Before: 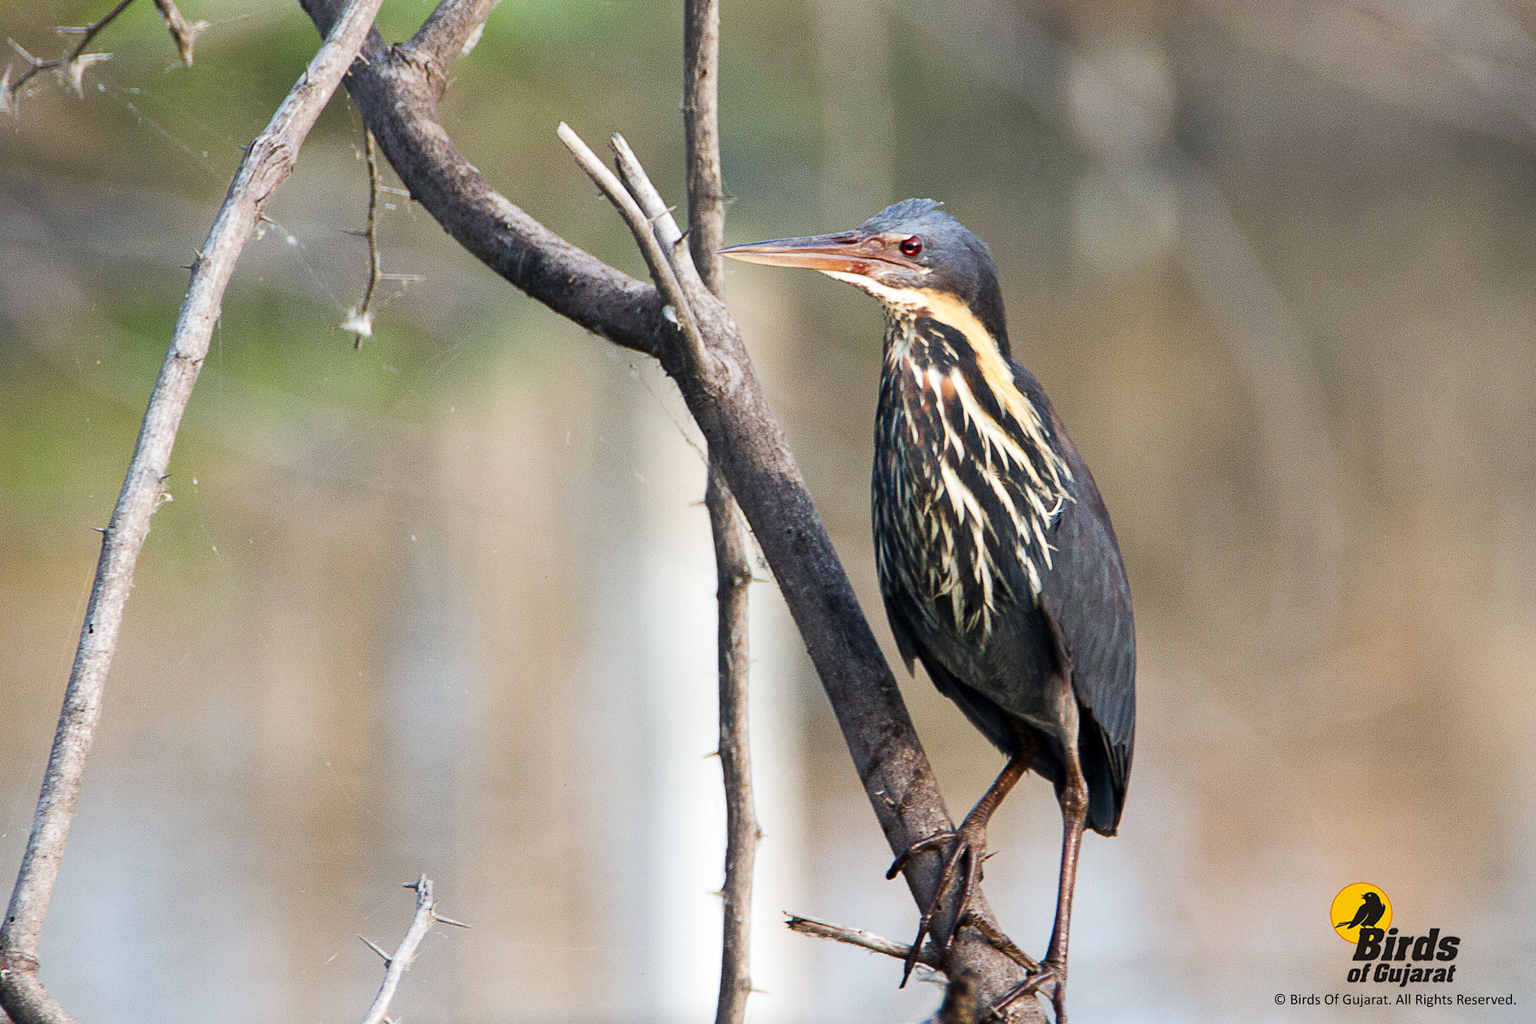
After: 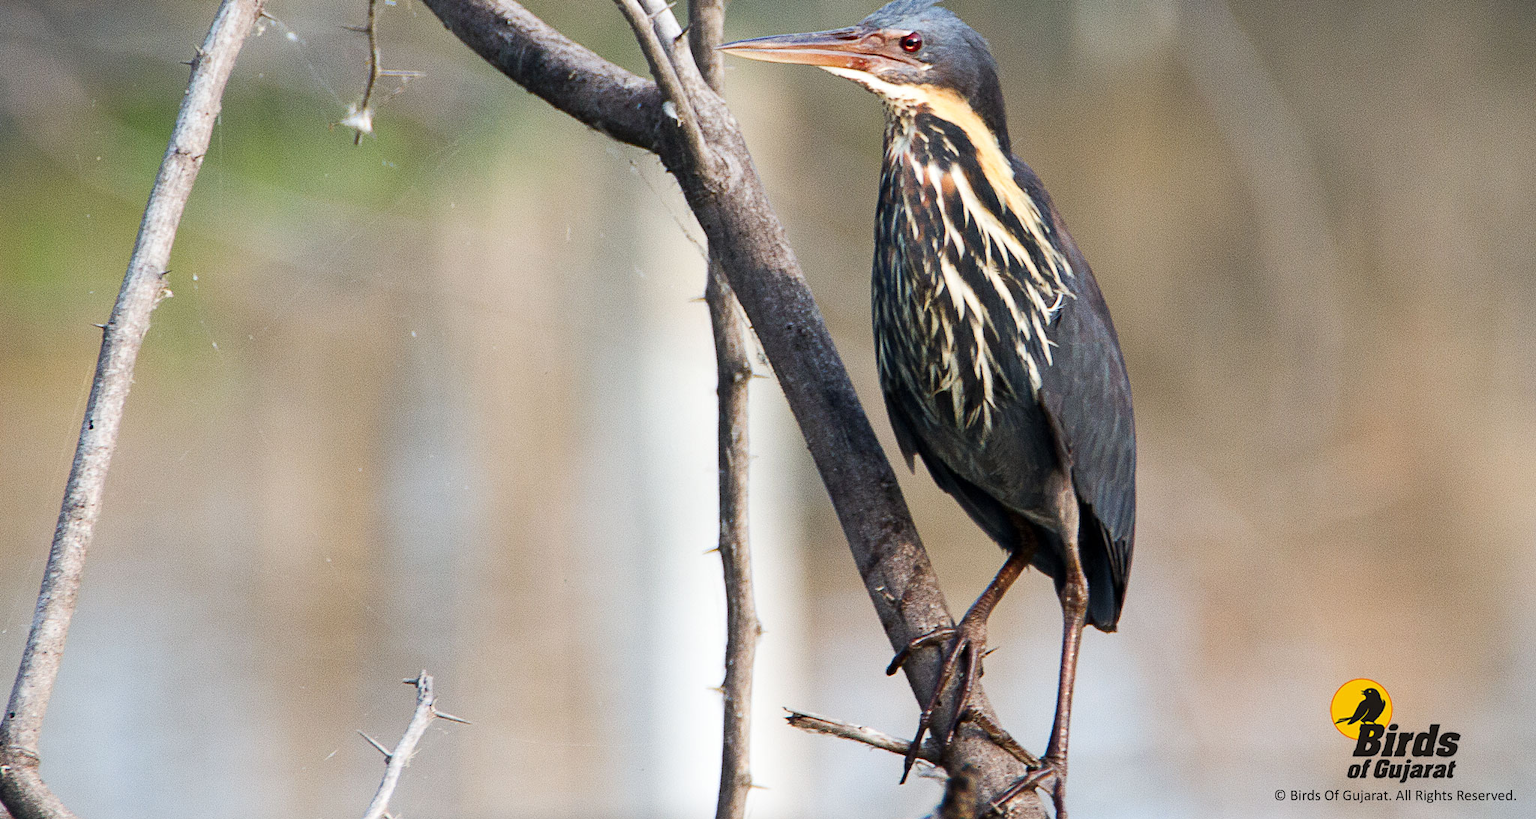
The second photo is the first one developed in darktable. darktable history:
crop and rotate: top 19.998%
rotate and perspective: automatic cropping off
